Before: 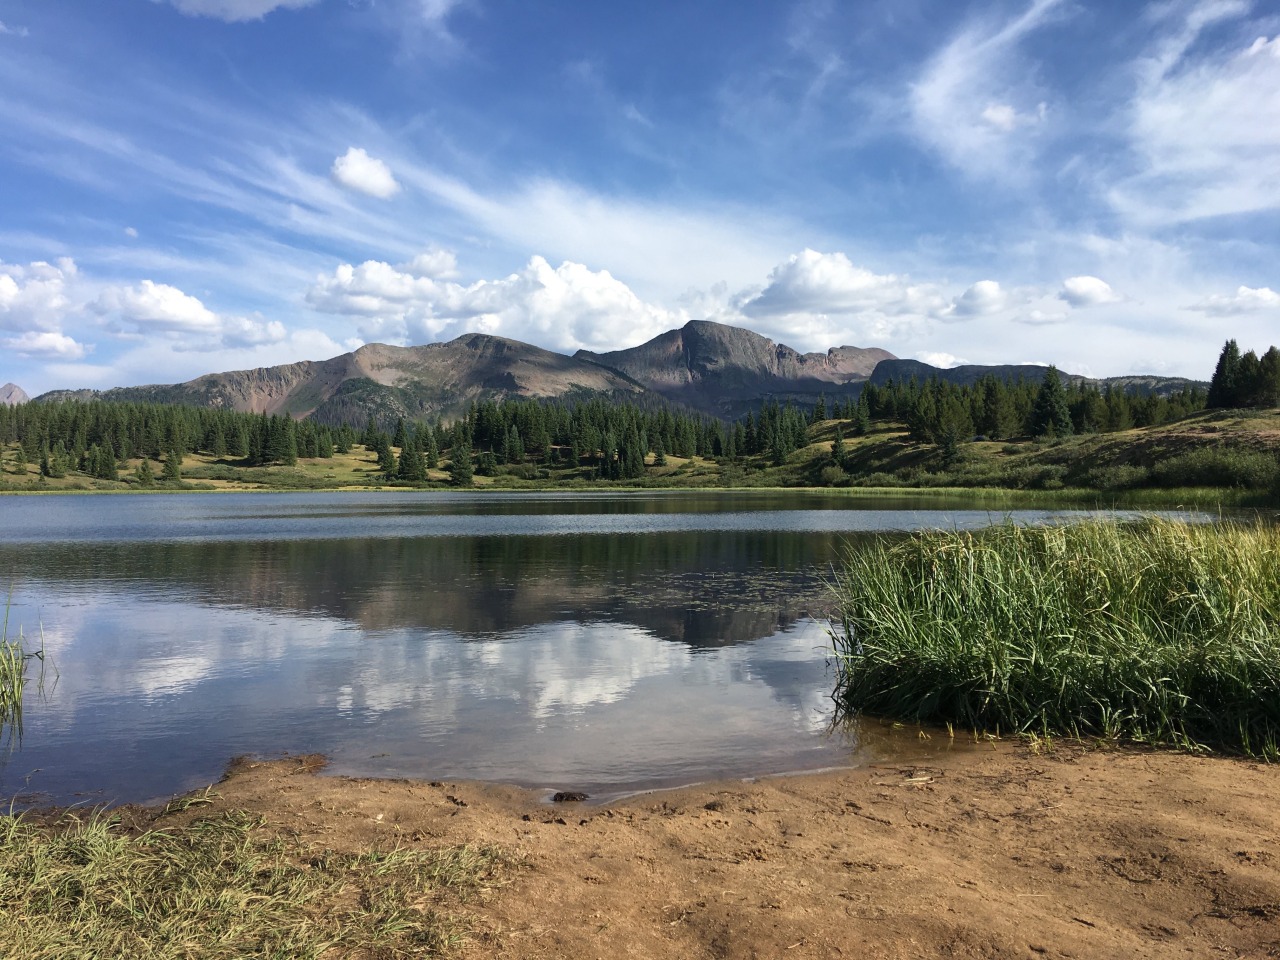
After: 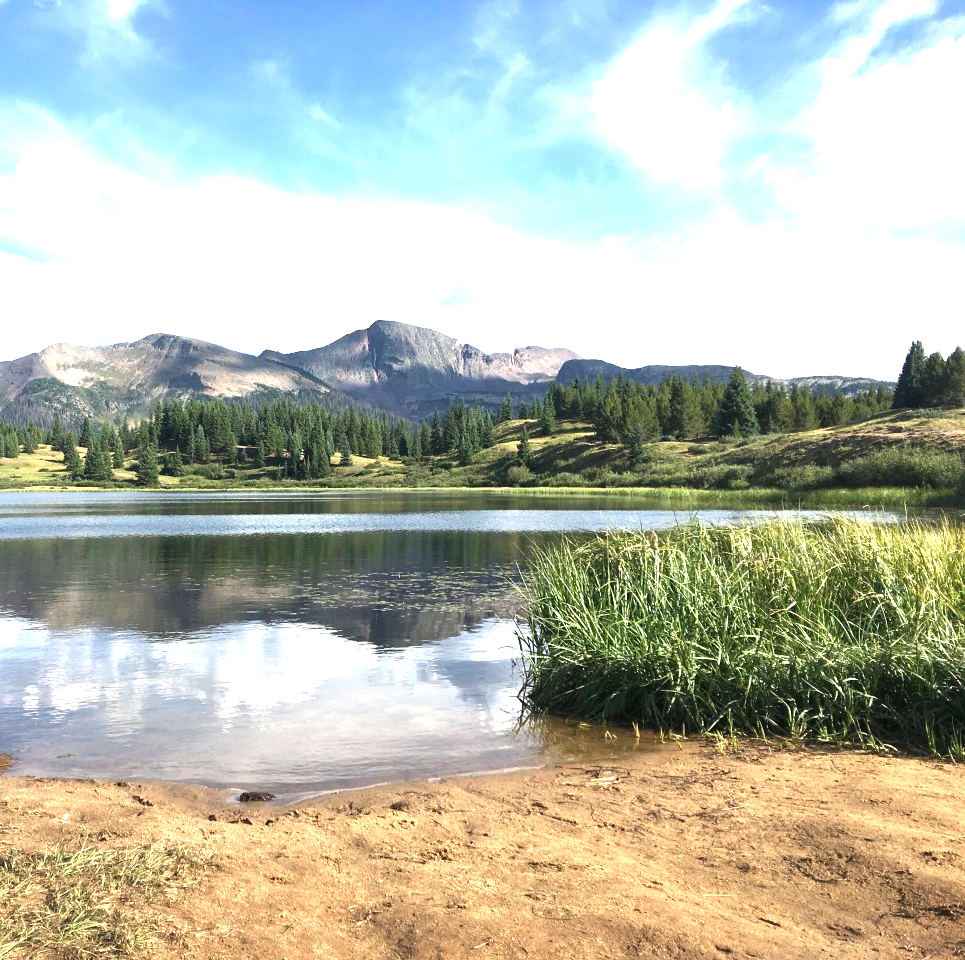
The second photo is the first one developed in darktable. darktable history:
crop and rotate: left 24.6%
graduated density: rotation -180°, offset 24.95
exposure: black level correction 0, exposure 1.7 EV, compensate exposure bias true, compensate highlight preservation false
